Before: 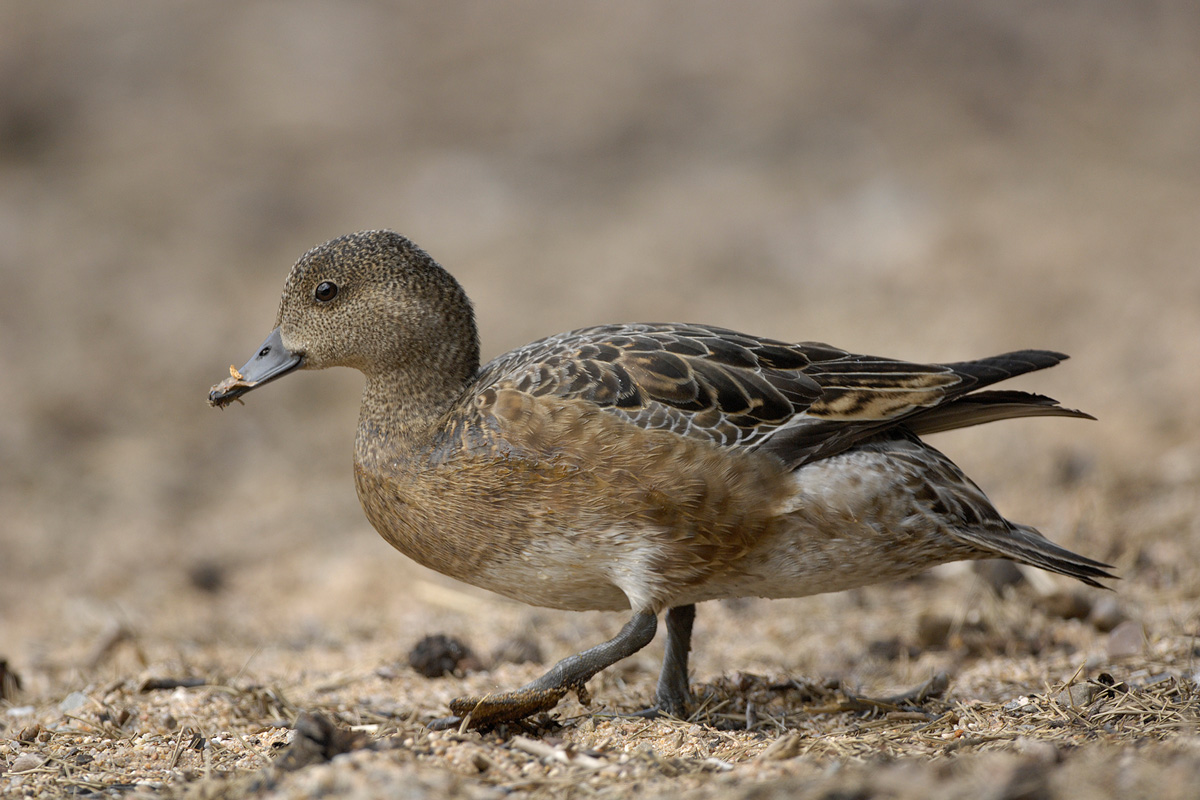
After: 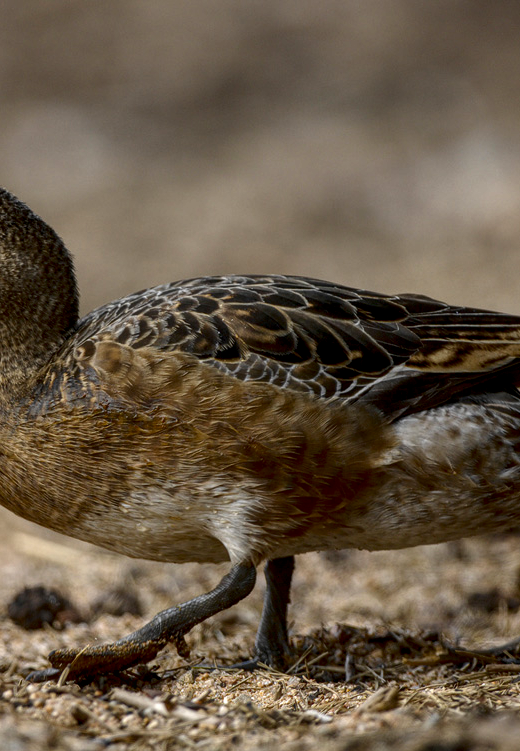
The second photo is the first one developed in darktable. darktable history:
exposure: black level correction 0.004, exposure 0.014 EV, compensate highlight preservation false
local contrast: highlights 0%, shadows 0%, detail 133%
contrast brightness saturation: contrast 0.1, brightness -0.26, saturation 0.14
crop: left 33.452%, top 6.025%, right 23.155%
base curve: curves: ch0 [(0, 0) (0.283, 0.295) (1, 1)], preserve colors none
